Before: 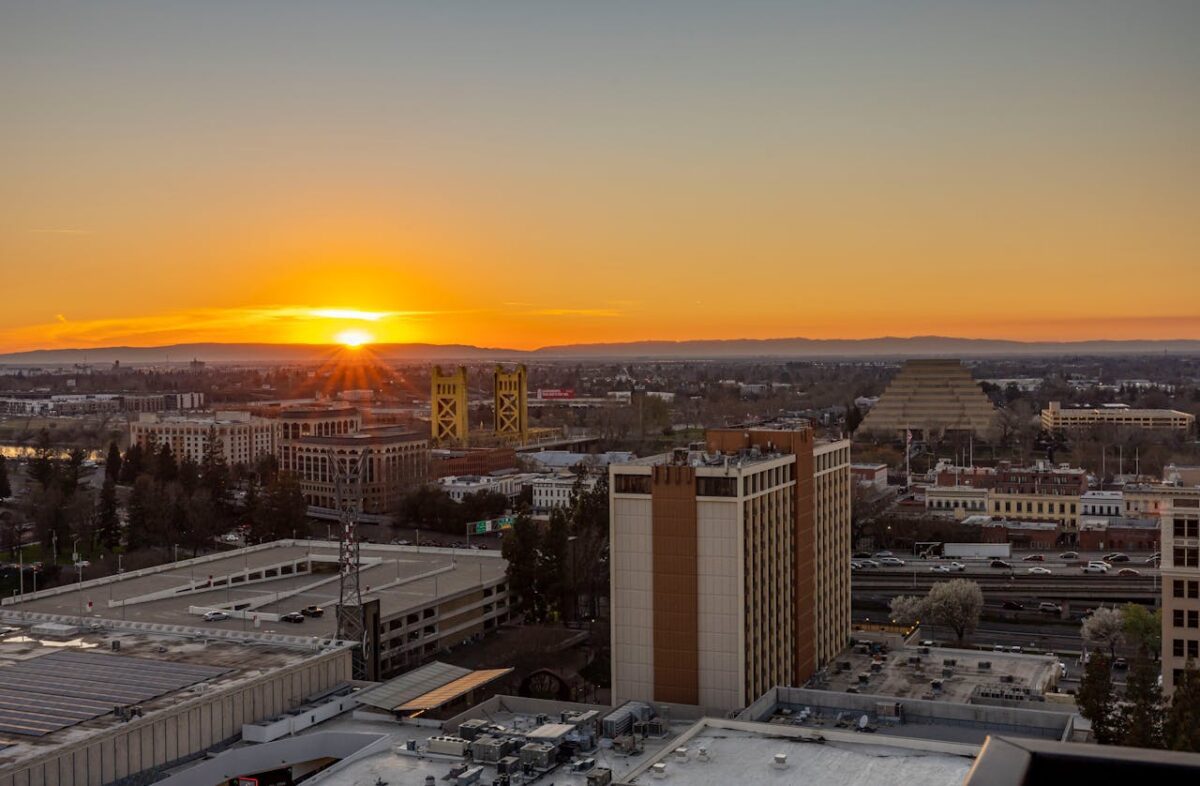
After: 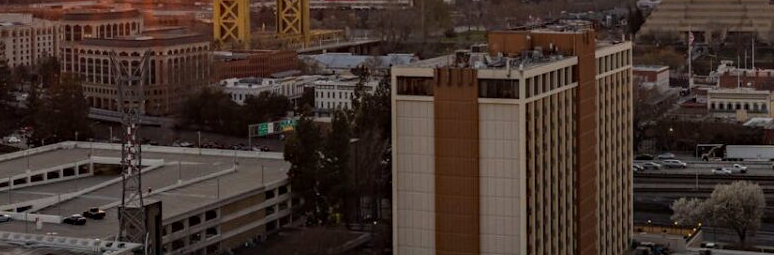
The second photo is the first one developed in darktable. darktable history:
haze removal: compatibility mode true, adaptive false
contrast brightness saturation: saturation -0.057
crop: left 18.184%, top 50.68%, right 17.298%, bottom 16.837%
